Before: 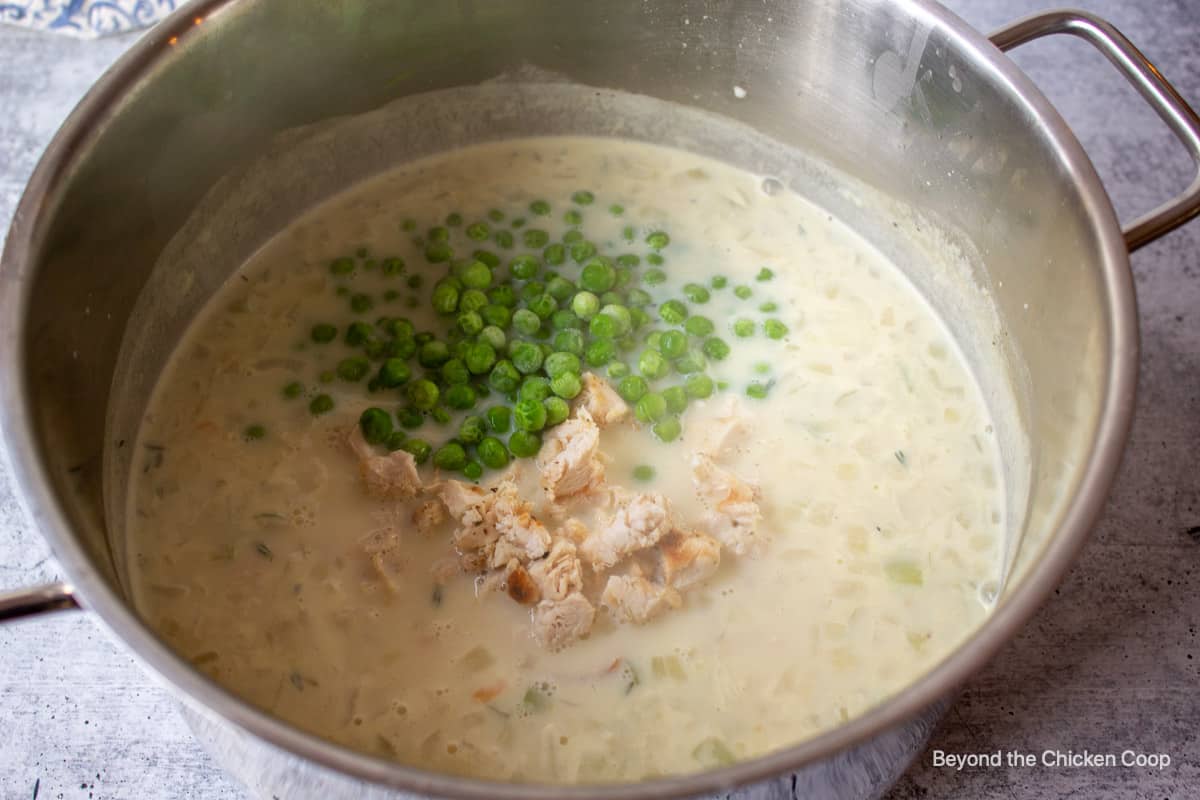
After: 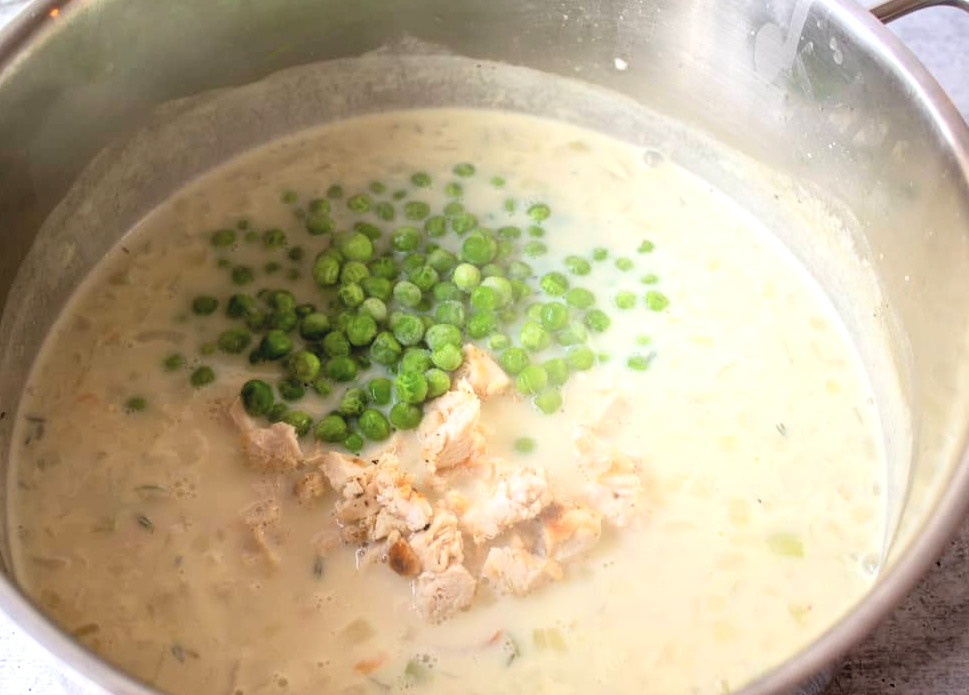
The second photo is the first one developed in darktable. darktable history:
sharpen: radius 5.349, amount 0.311, threshold 26.179
crop: left 9.99%, top 3.54%, right 9.24%, bottom 9.49%
contrast brightness saturation: contrast 0.137, brightness 0.209
tone equalizer: -8 EV -0.432 EV, -7 EV -0.404 EV, -6 EV -0.32 EV, -5 EV -0.26 EV, -3 EV 0.255 EV, -2 EV 0.333 EV, -1 EV 0.405 EV, +0 EV 0.433 EV
